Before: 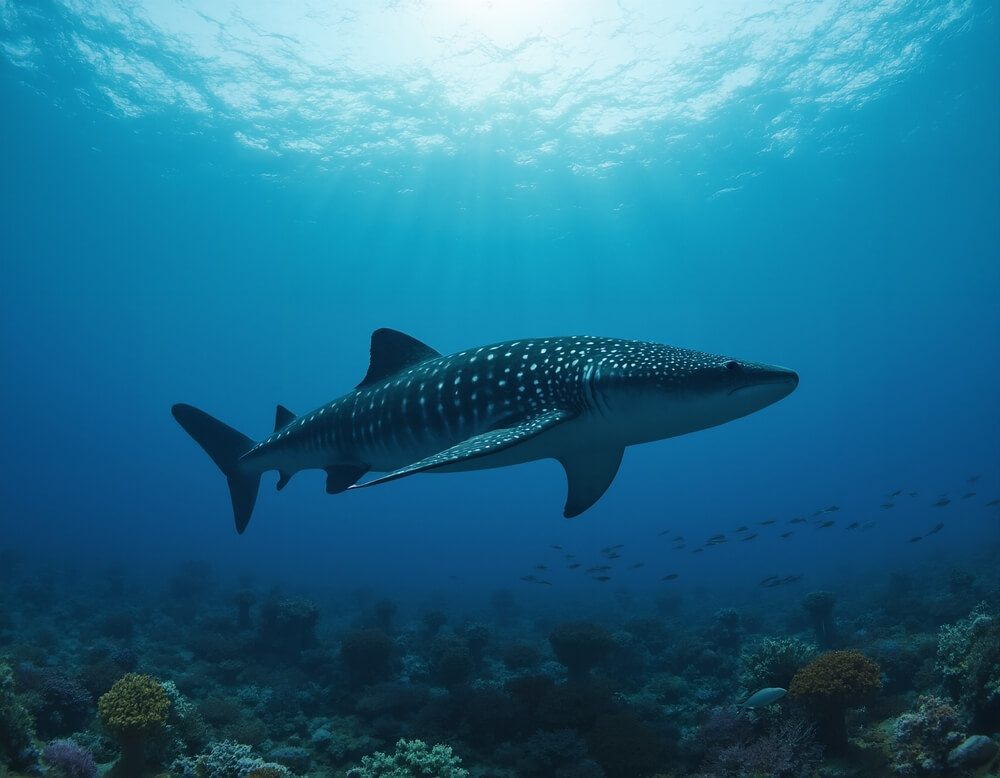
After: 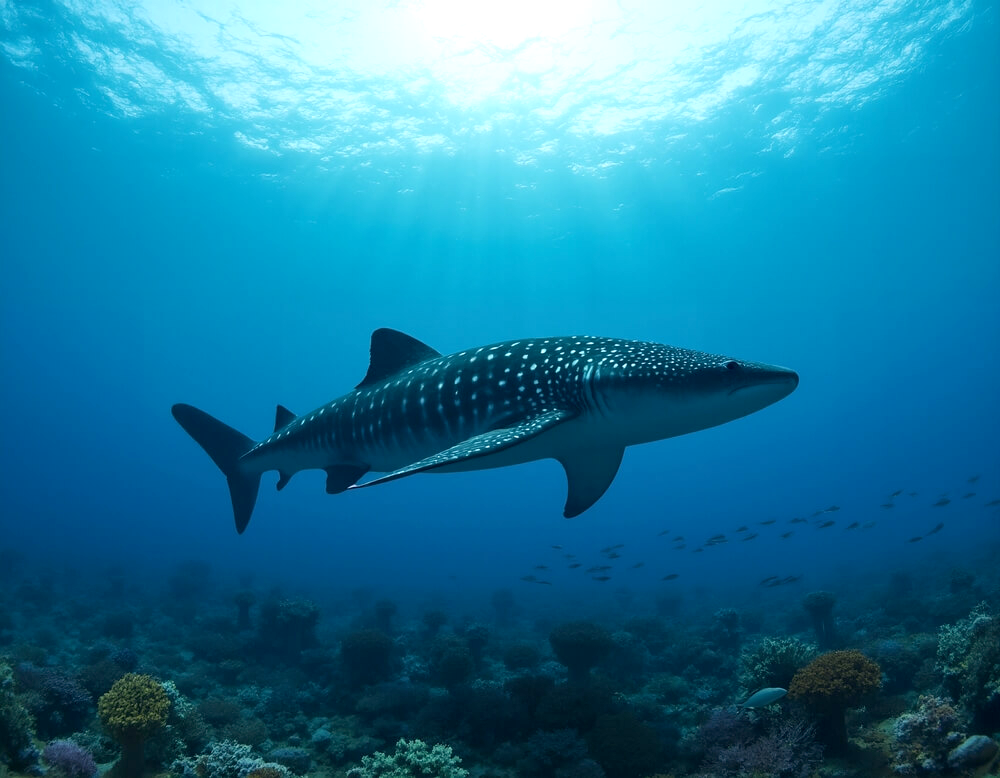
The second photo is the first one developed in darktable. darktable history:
exposure: black level correction 0.004, exposure 0.41 EV, compensate exposure bias true, compensate highlight preservation false
